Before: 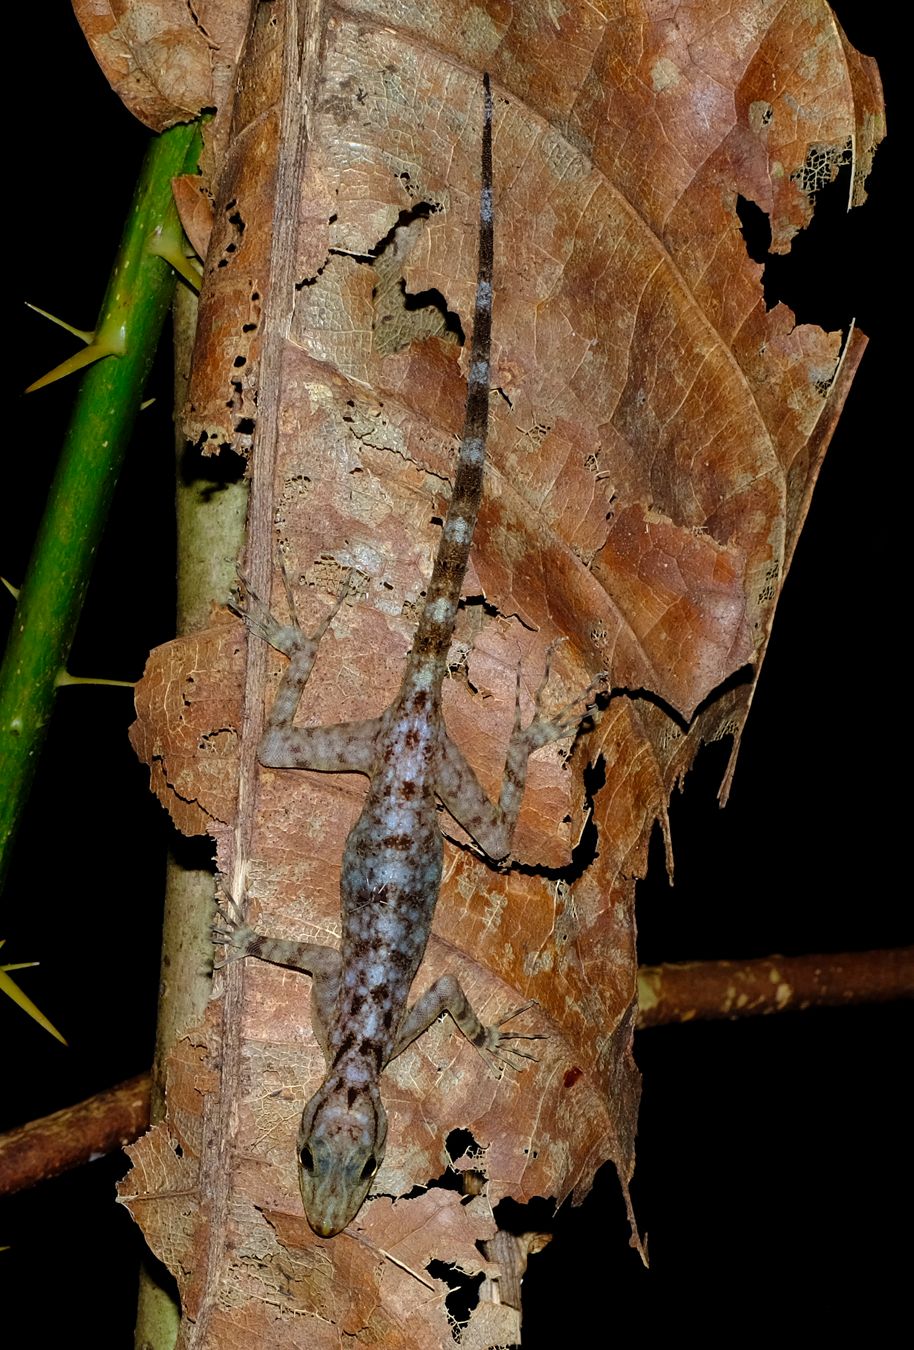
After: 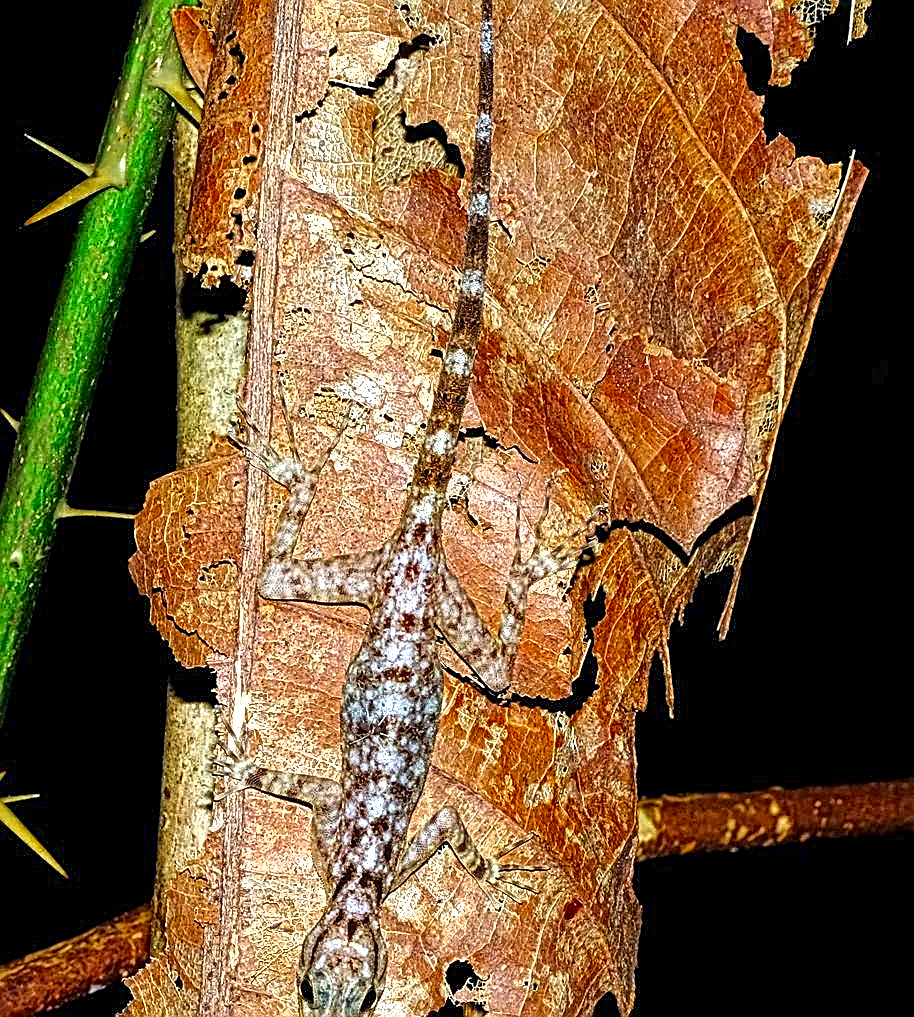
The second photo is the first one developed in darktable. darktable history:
sharpen: on, module defaults
color zones: curves: ch0 [(0.11, 0.396) (0.195, 0.36) (0.25, 0.5) (0.303, 0.412) (0.357, 0.544) (0.75, 0.5) (0.967, 0.328)]; ch1 [(0, 0.468) (0.112, 0.512) (0.202, 0.6) (0.25, 0.5) (0.307, 0.352) (0.357, 0.544) (0.75, 0.5) (0.963, 0.524)]
crop and rotate: top 12.468%, bottom 12.179%
levels: levels [0, 0.435, 0.917]
local contrast: mode bilateral grid, contrast 19, coarseness 3, detail 299%, midtone range 0.2
exposure: exposure 1.001 EV, compensate highlight preservation false
